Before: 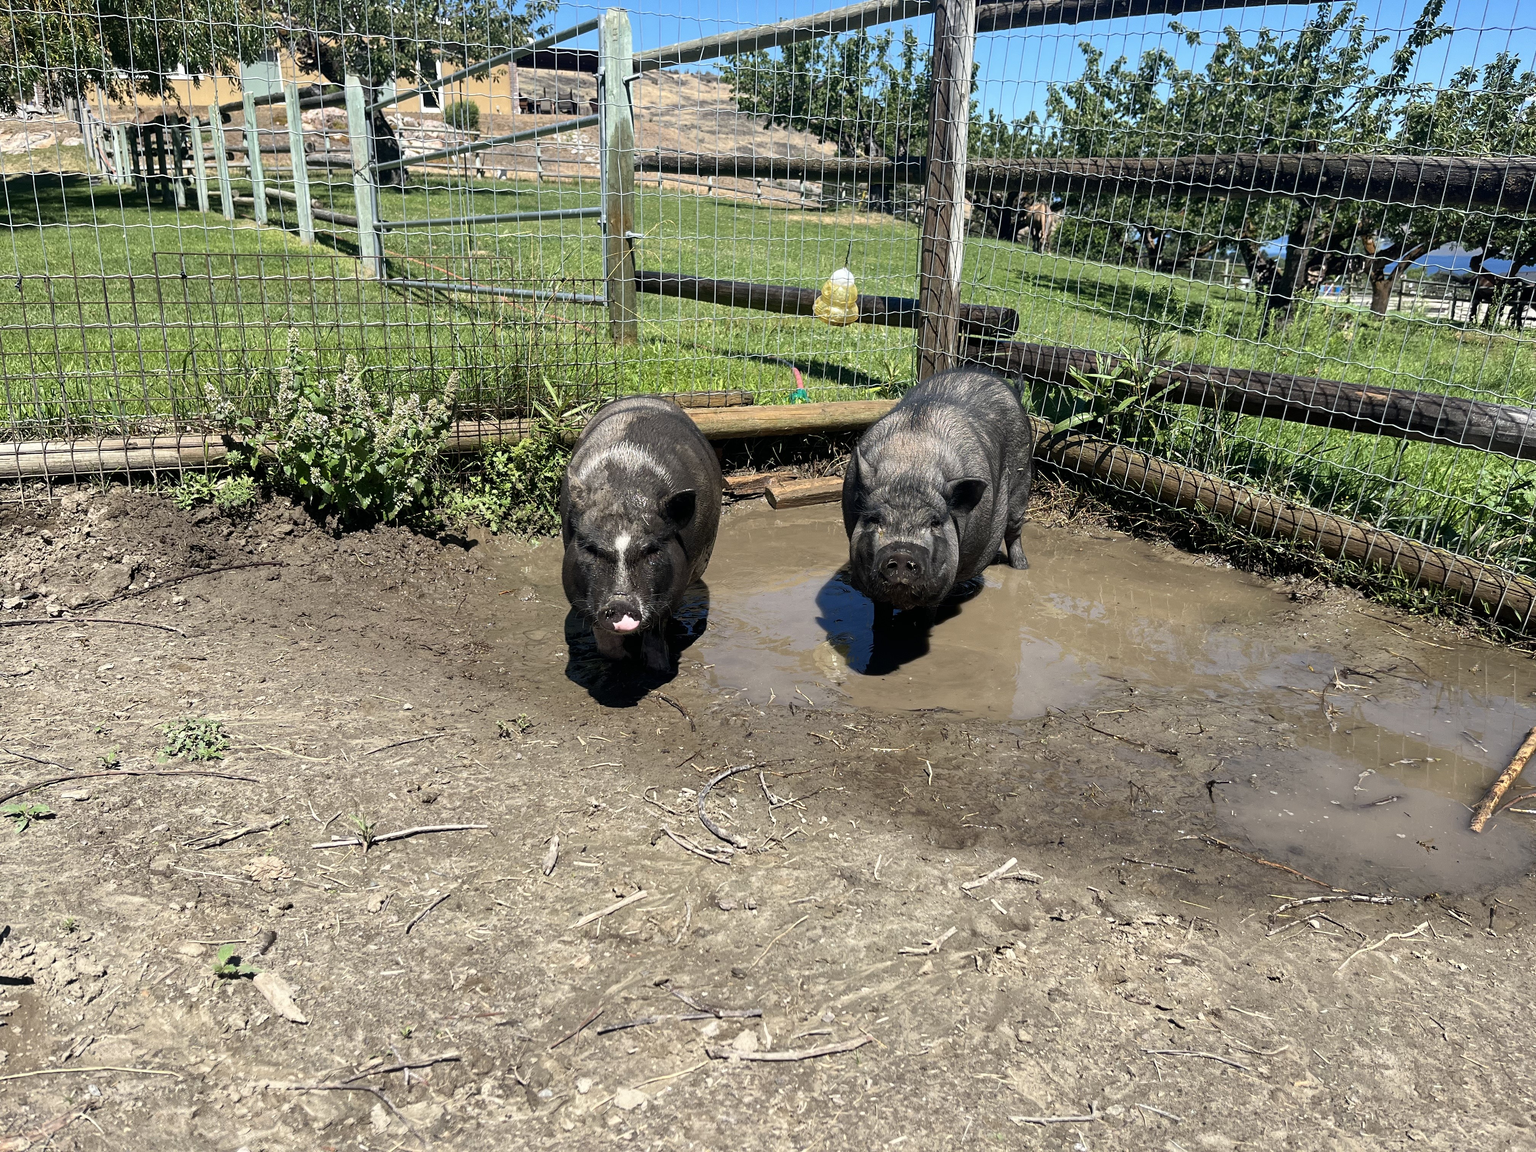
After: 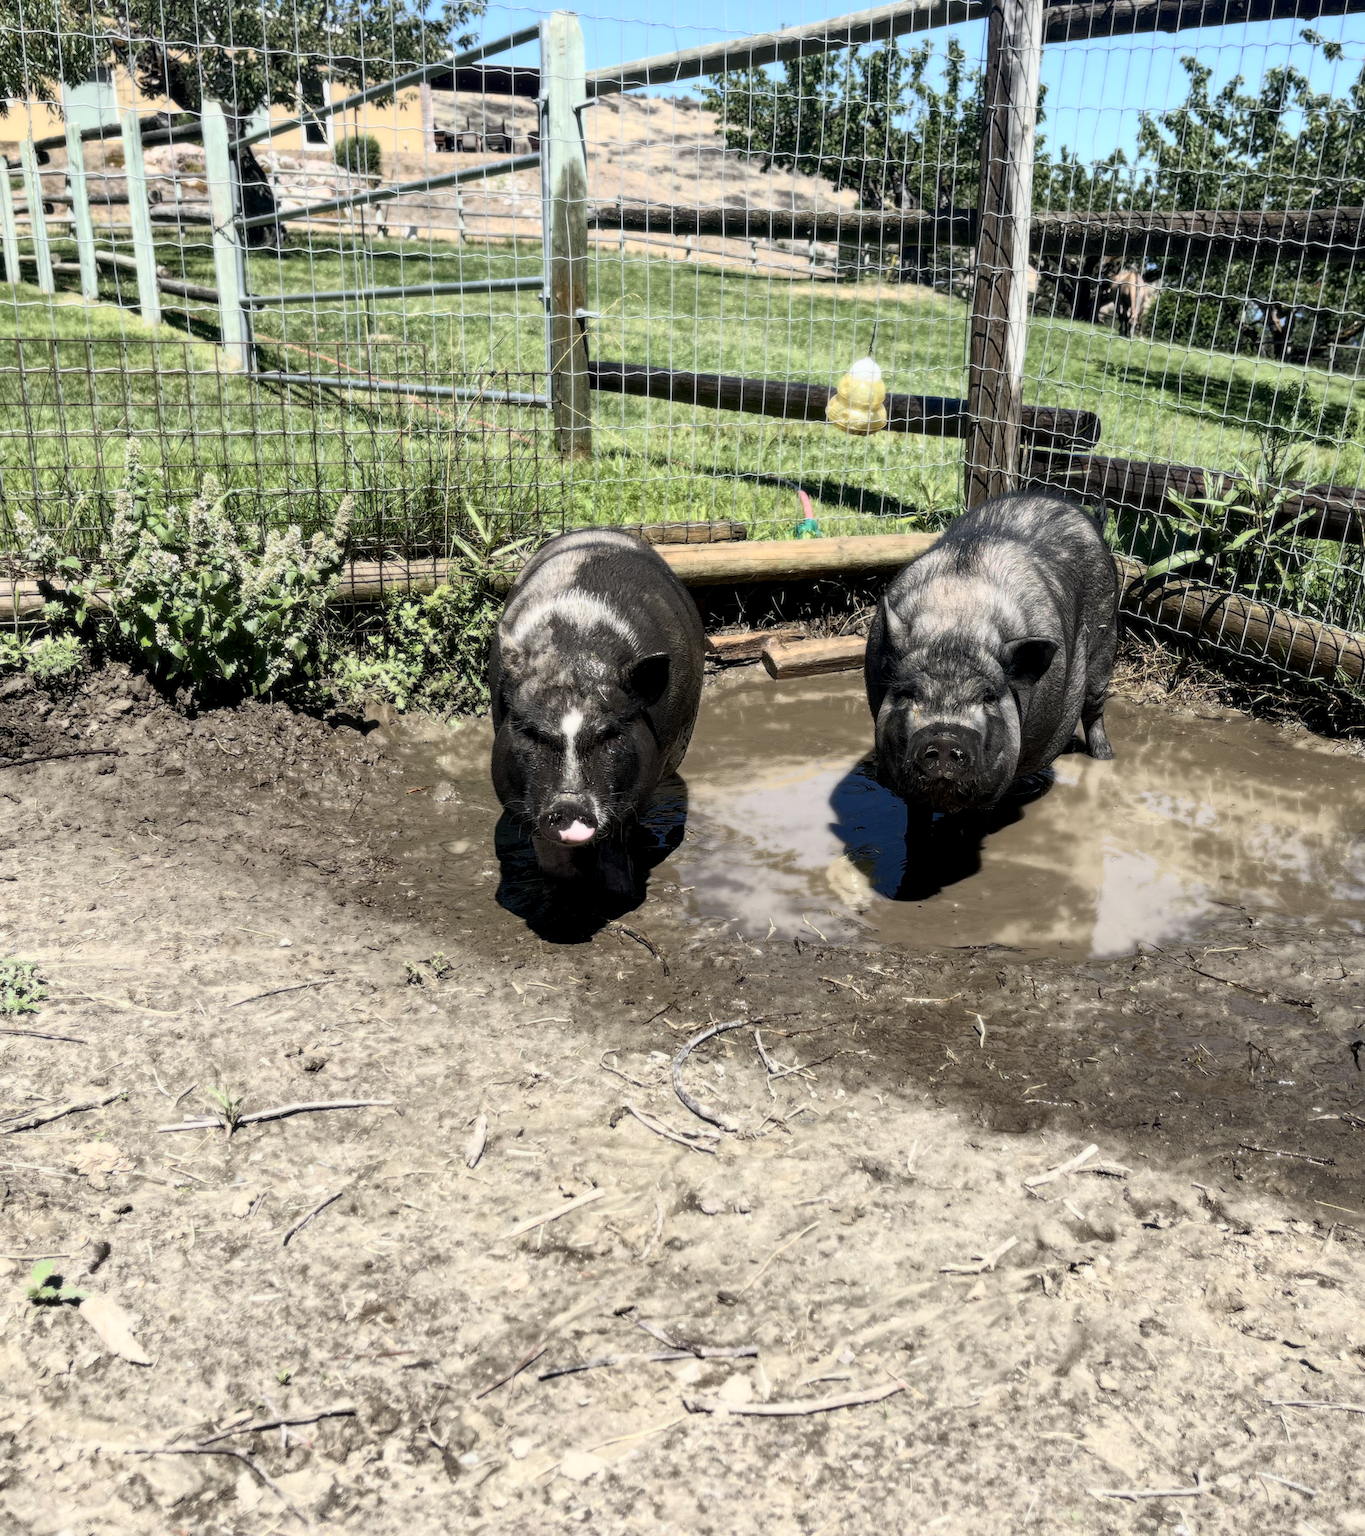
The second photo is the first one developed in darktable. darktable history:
local contrast: highlights 61%, shadows 106%, detail 107%, midtone range 0.529
crop and rotate: left 12.648%, right 20.685%
bloom: size 0%, threshold 54.82%, strength 8.31%
exposure: exposure -0.492 EV, compensate highlight preservation false
